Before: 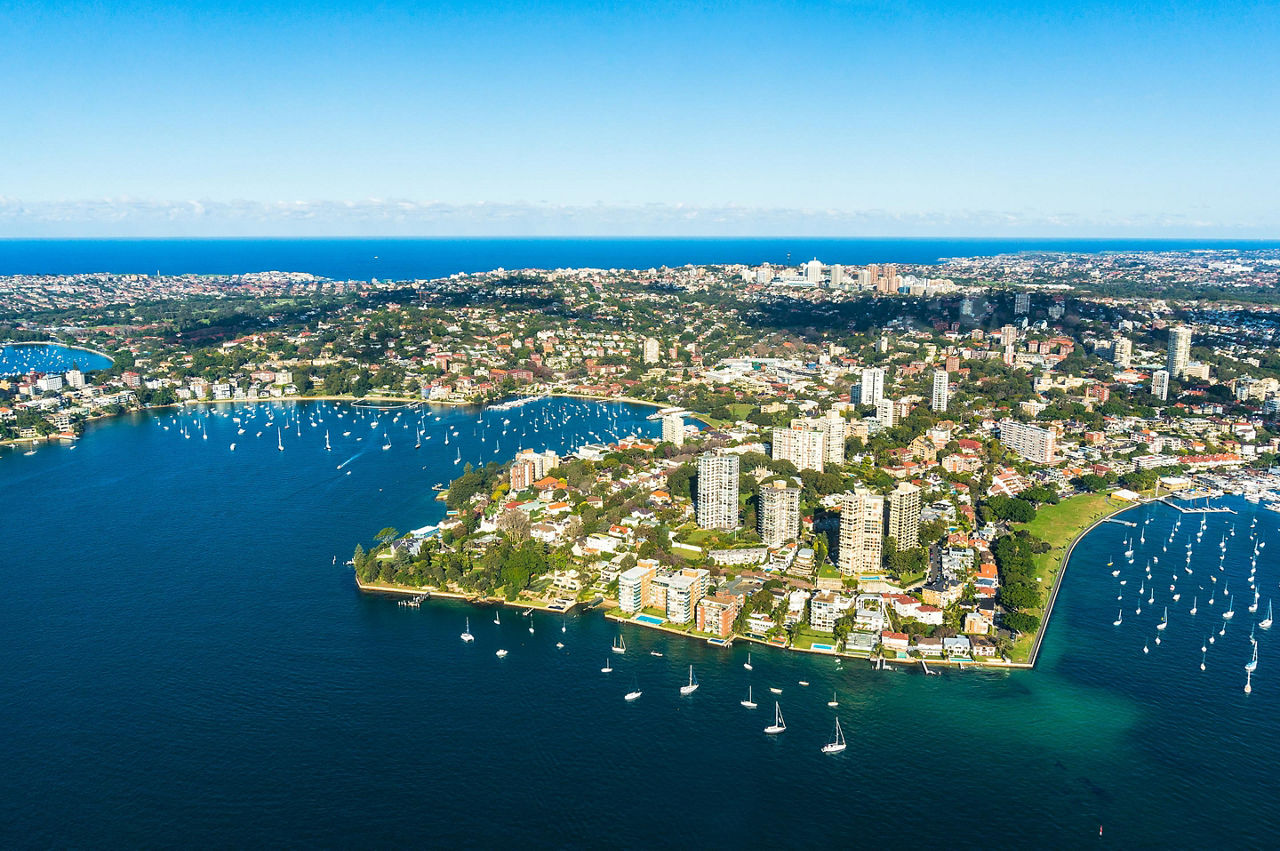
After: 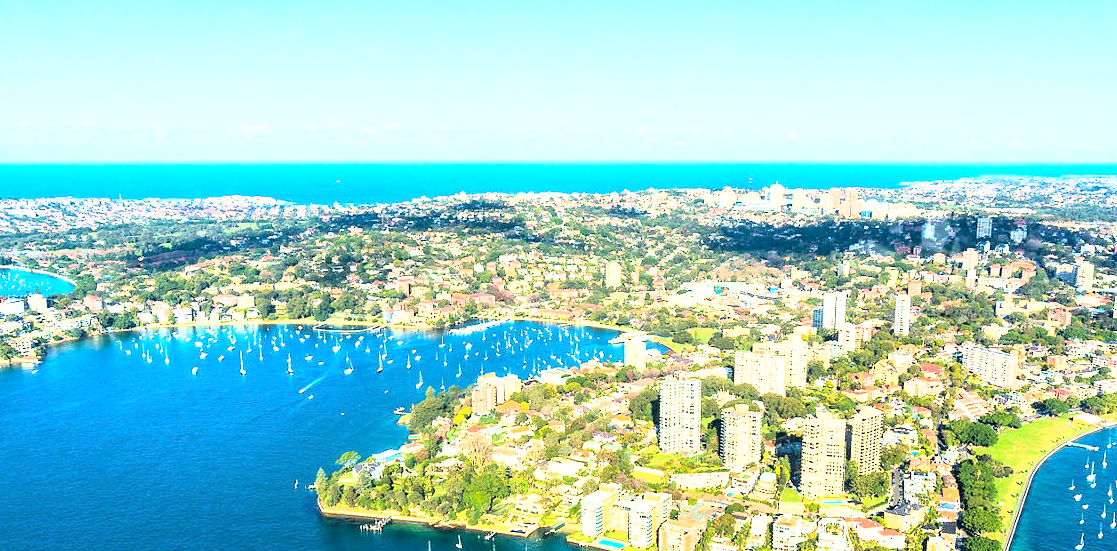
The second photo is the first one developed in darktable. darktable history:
crop: left 3.029%, top 8.998%, right 9.681%, bottom 26.209%
base curve: curves: ch0 [(0, 0) (0.012, 0.01) (0.073, 0.168) (0.31, 0.711) (0.645, 0.957) (1, 1)]
exposure: black level correction 0.001, exposure 0.499 EV, compensate exposure bias true, compensate highlight preservation false
